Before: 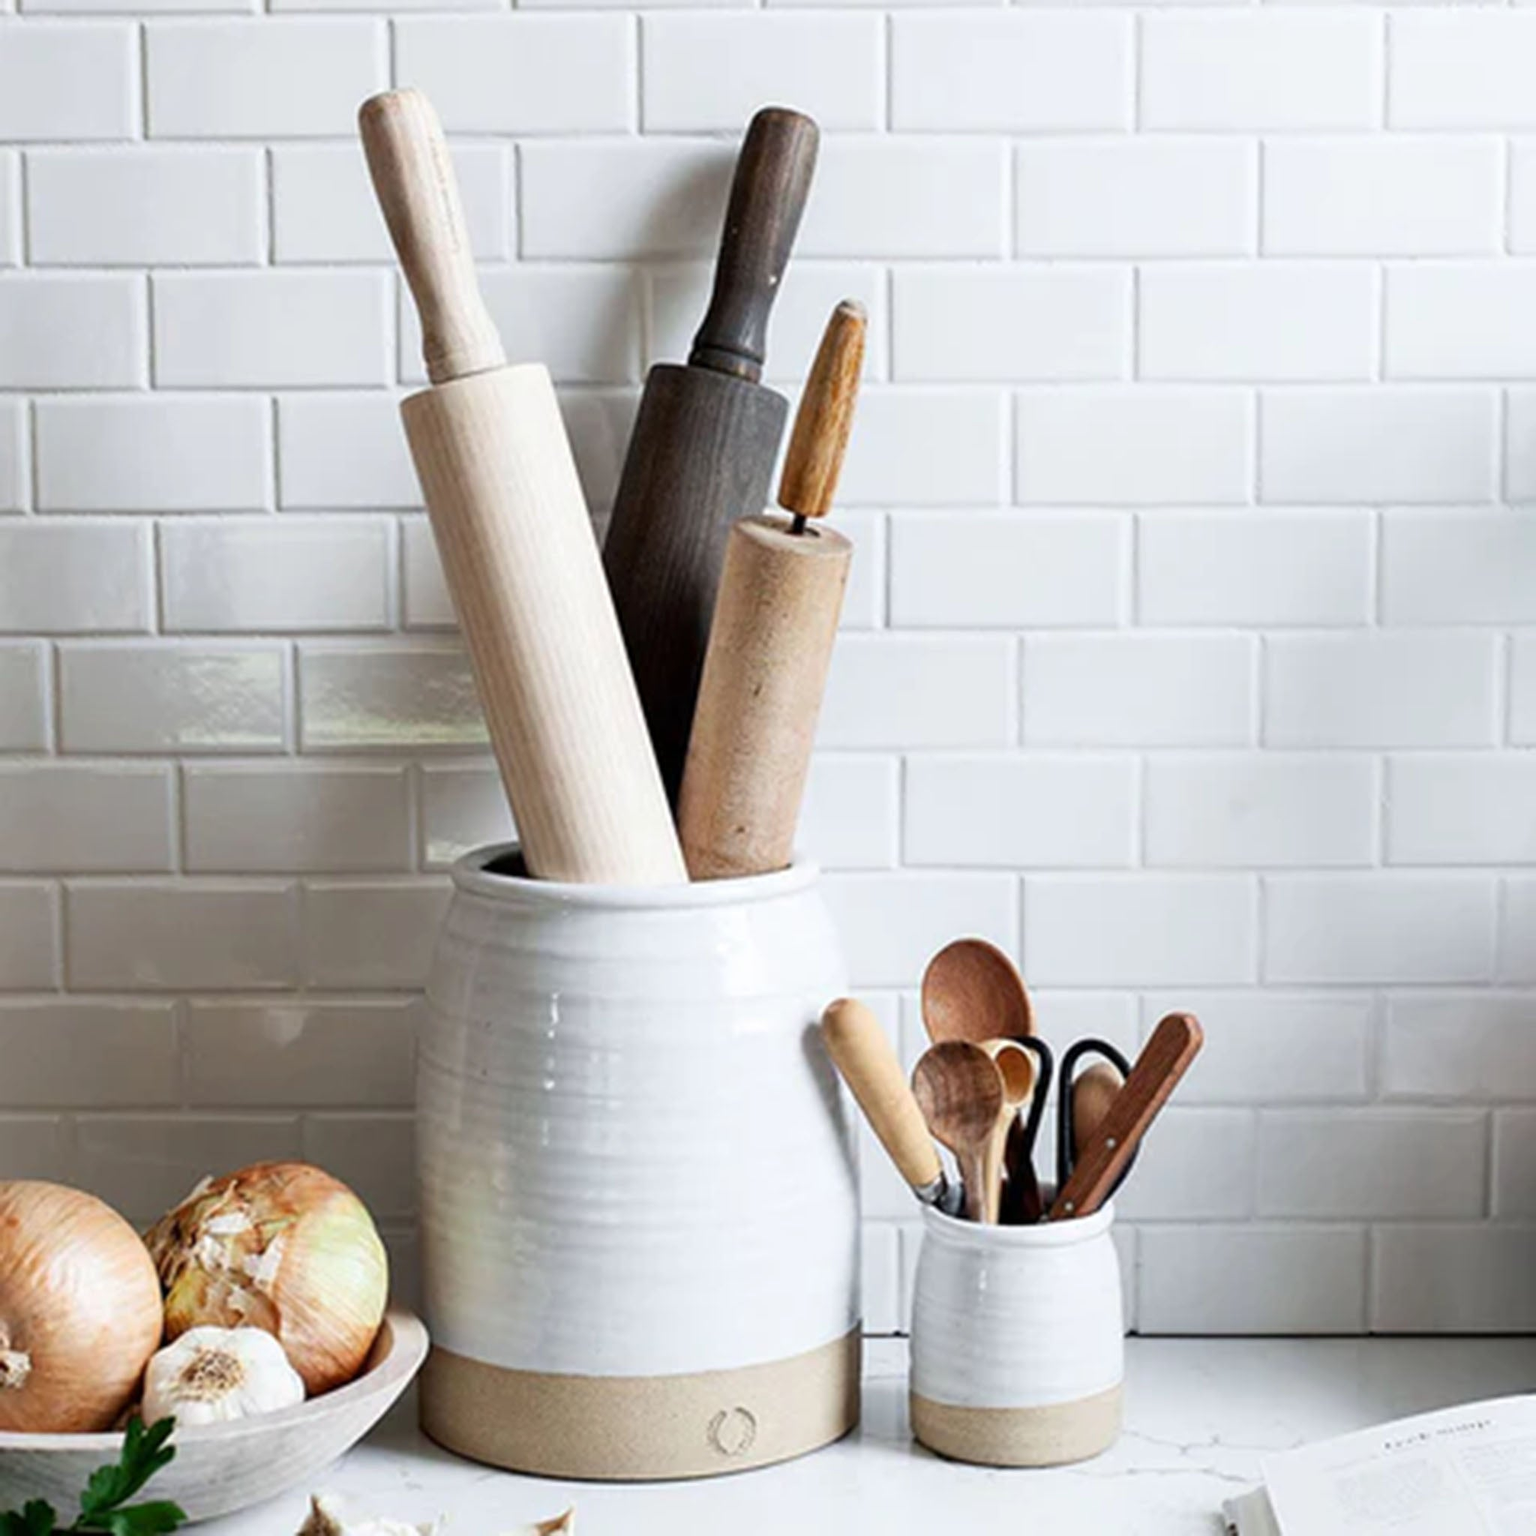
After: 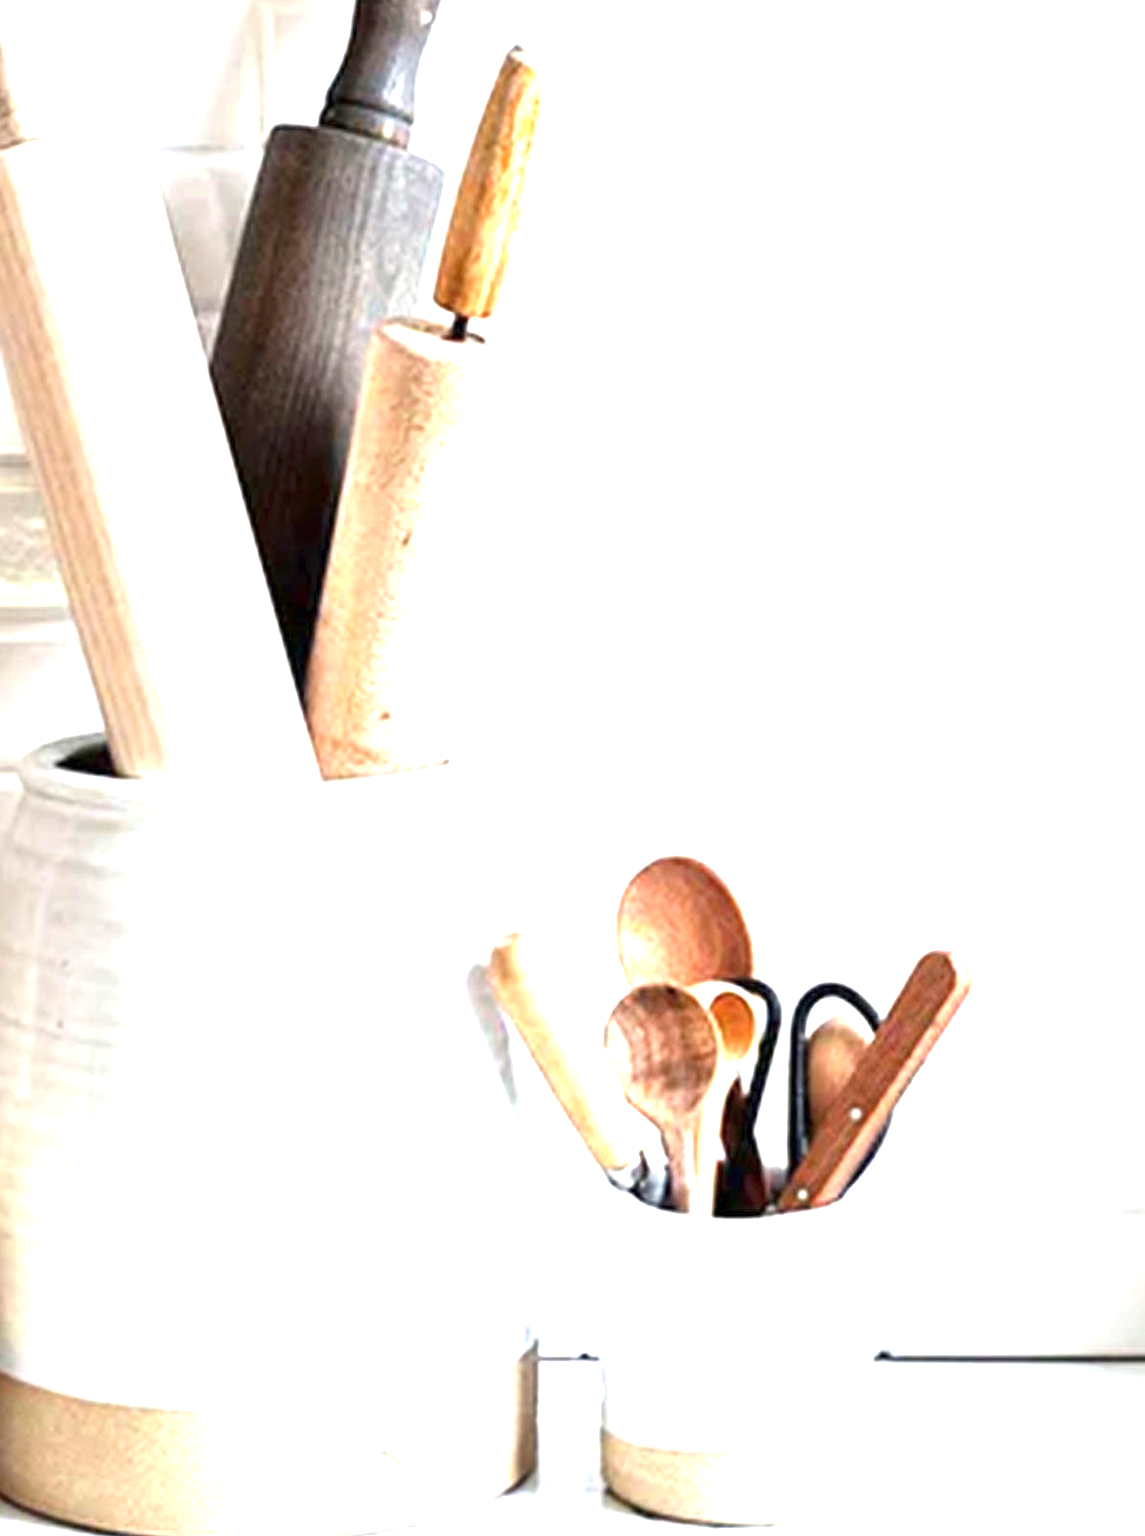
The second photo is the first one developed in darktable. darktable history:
exposure: exposure 2.01 EV, compensate exposure bias true, compensate highlight preservation false
crop and rotate: left 28.478%, top 17.334%, right 12.784%, bottom 3.922%
